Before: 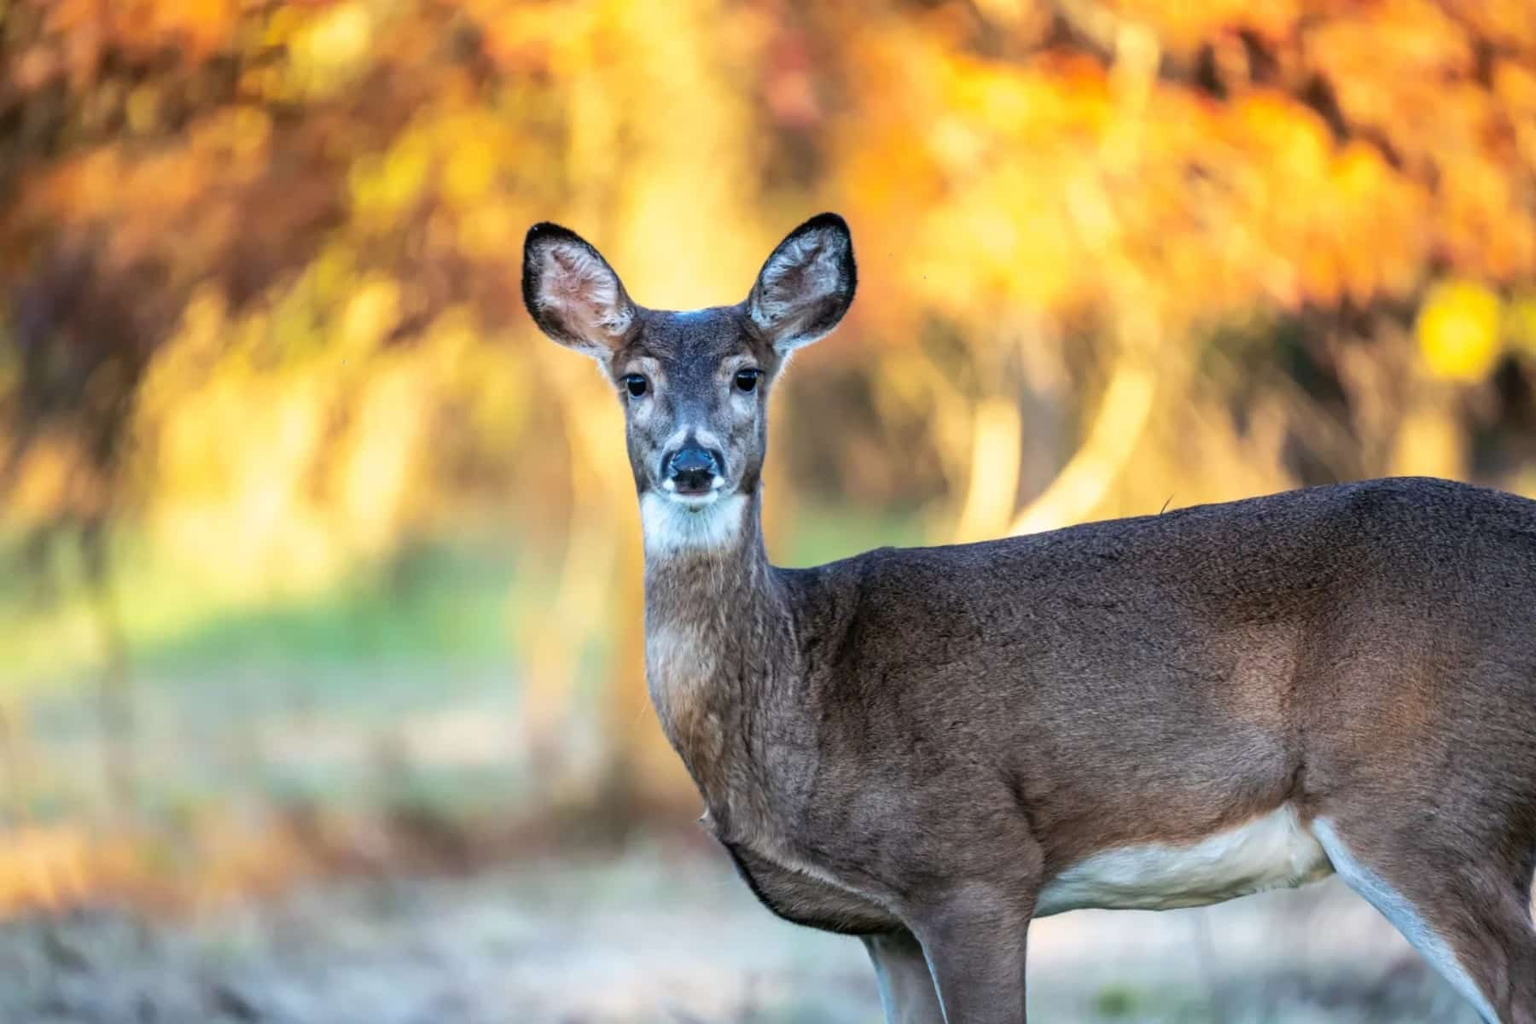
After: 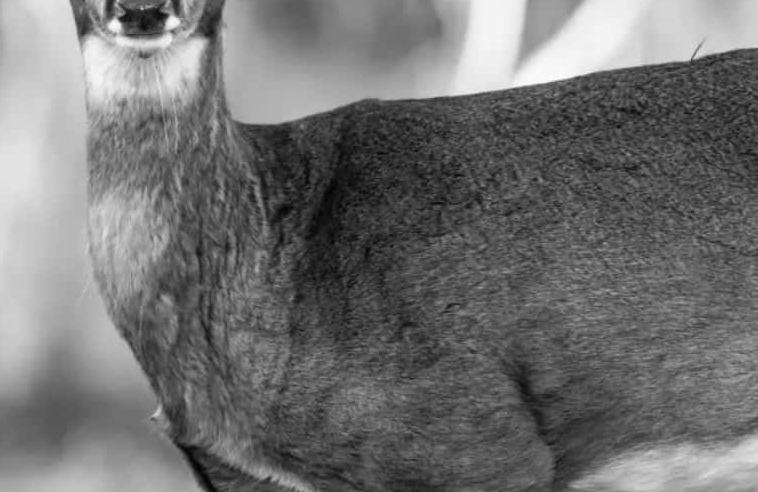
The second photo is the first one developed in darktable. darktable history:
white balance: red 1.004, blue 1.024
monochrome: on, module defaults
crop: left 37.221%, top 45.169%, right 20.63%, bottom 13.777%
